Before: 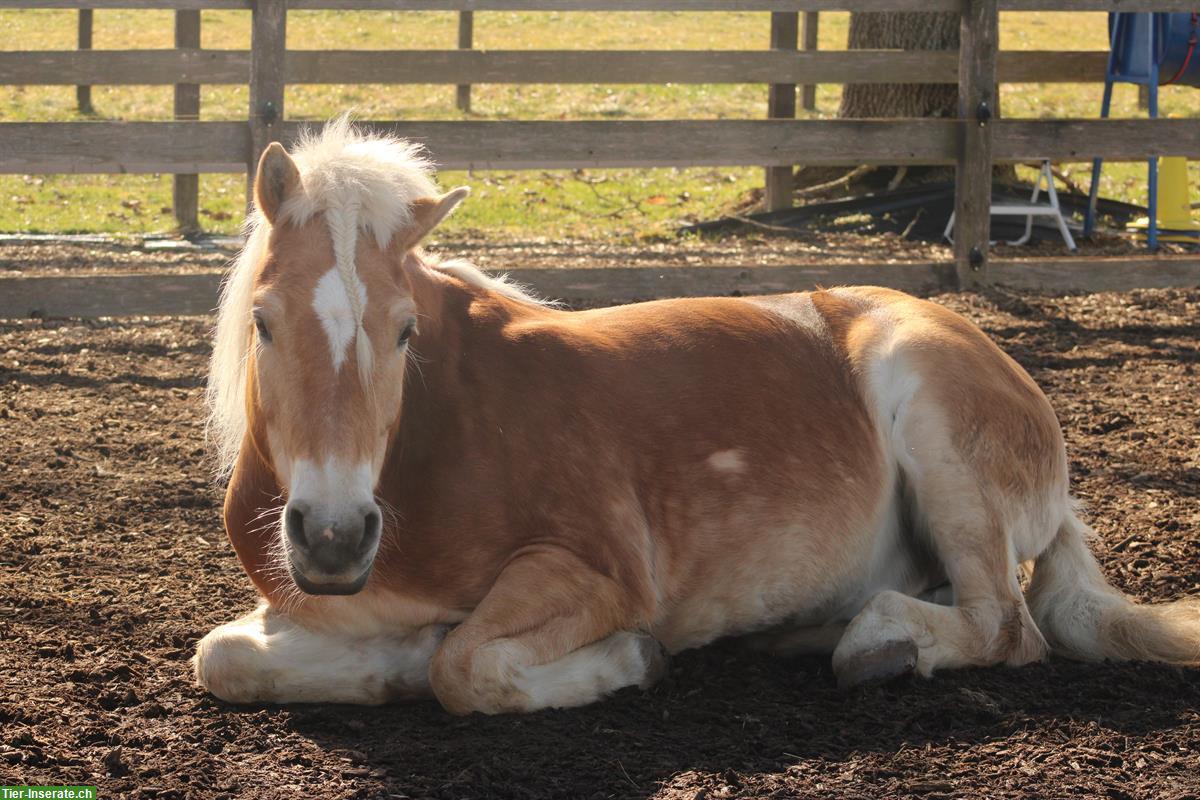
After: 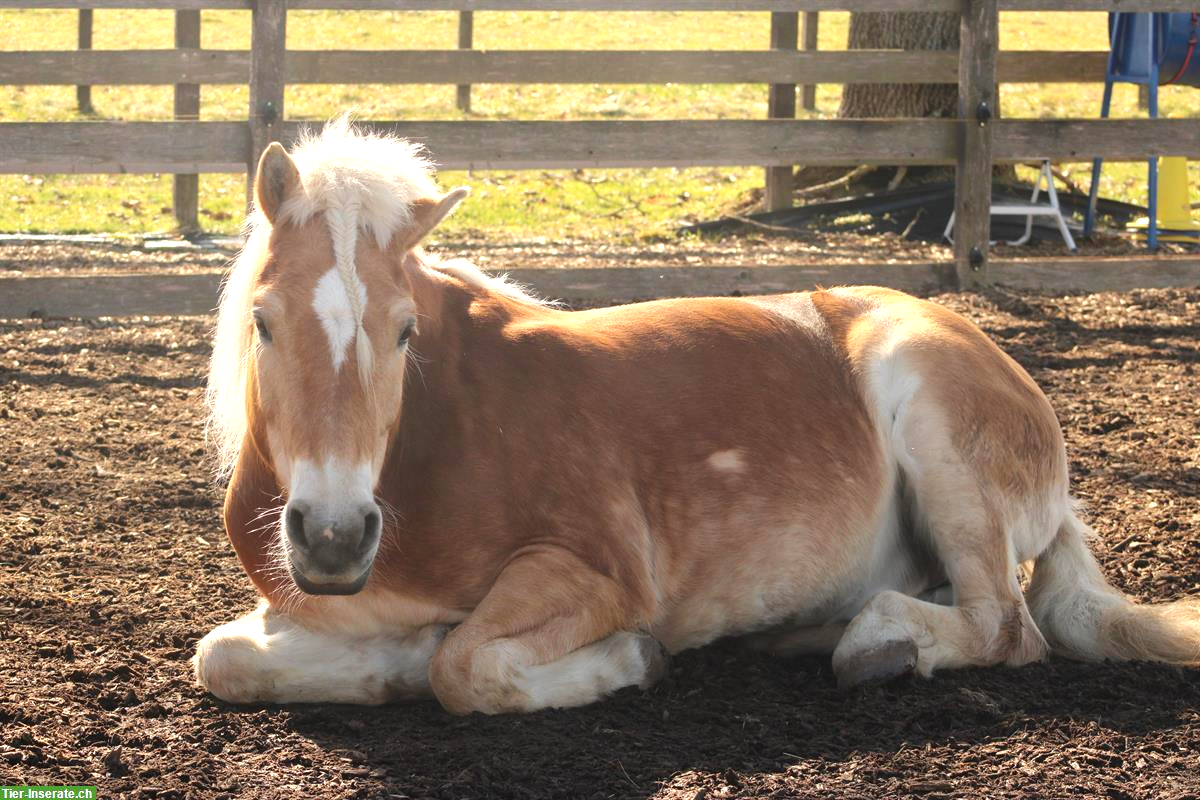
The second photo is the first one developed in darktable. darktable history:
exposure: exposure 0.648 EV, compensate highlight preservation false
